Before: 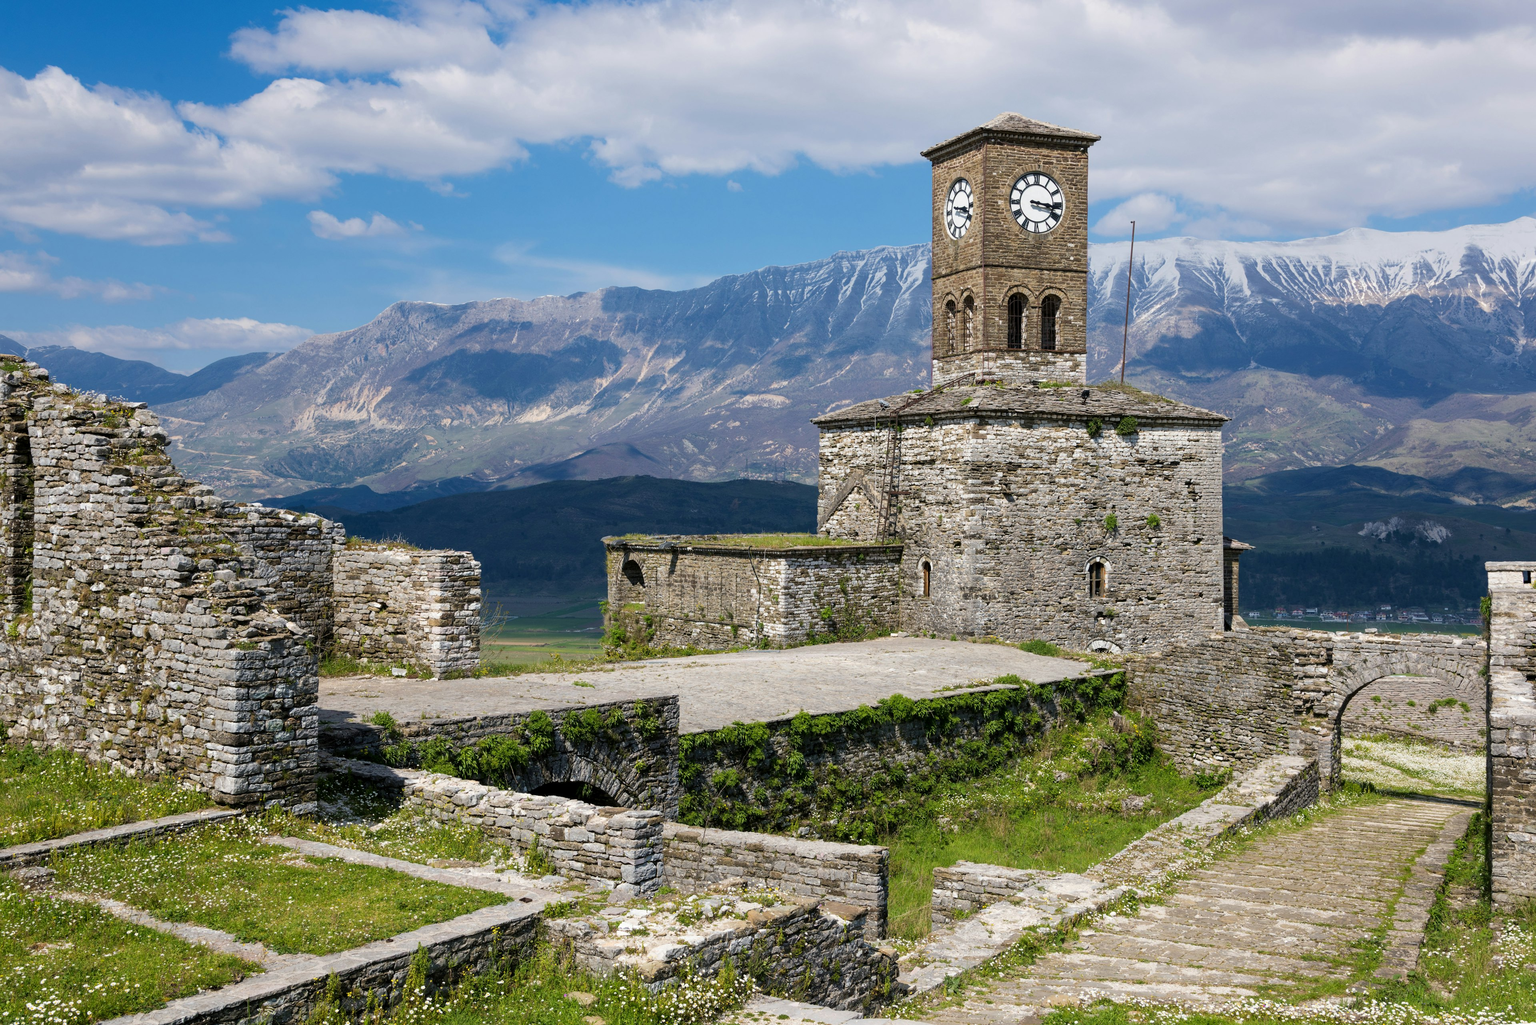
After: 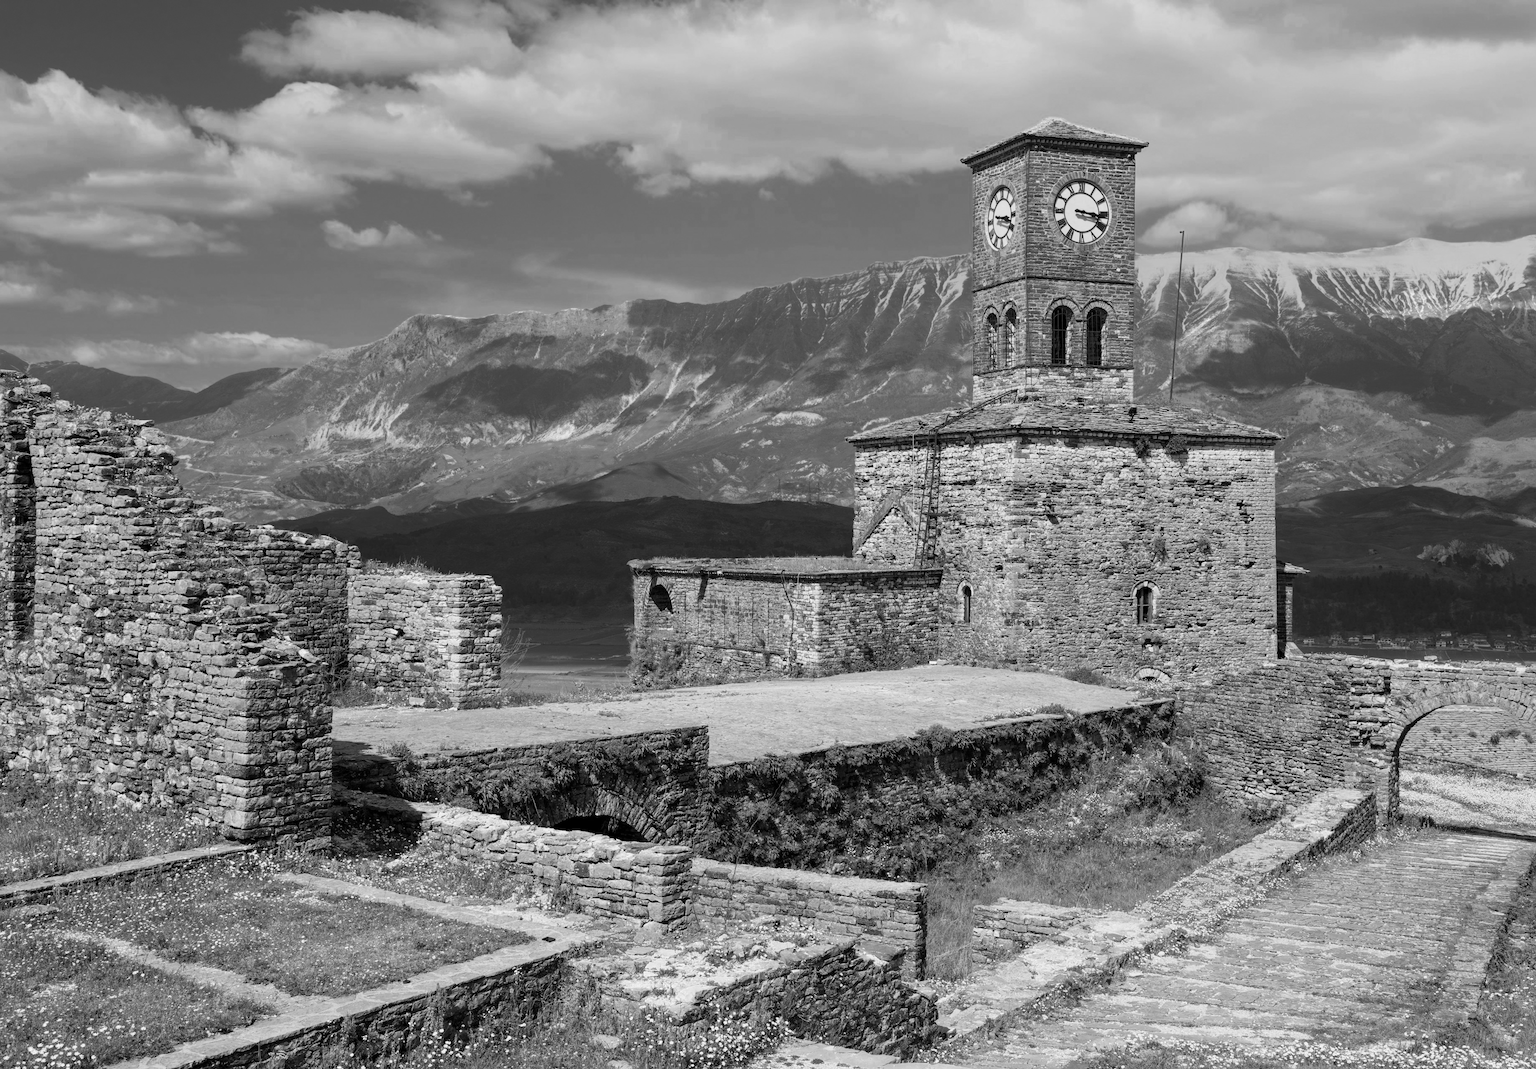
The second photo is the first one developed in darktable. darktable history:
color zones: curves: ch0 [(0.002, 0.593) (0.143, 0.417) (0.285, 0.541) (0.455, 0.289) (0.608, 0.327) (0.727, 0.283) (0.869, 0.571) (1, 0.603)]; ch1 [(0, 0) (0.143, 0) (0.286, 0) (0.429, 0) (0.571, 0) (0.714, 0) (0.857, 0)]
crop: right 4.126%, bottom 0.031%
color correction: highlights a* -8, highlights b* 3.1
